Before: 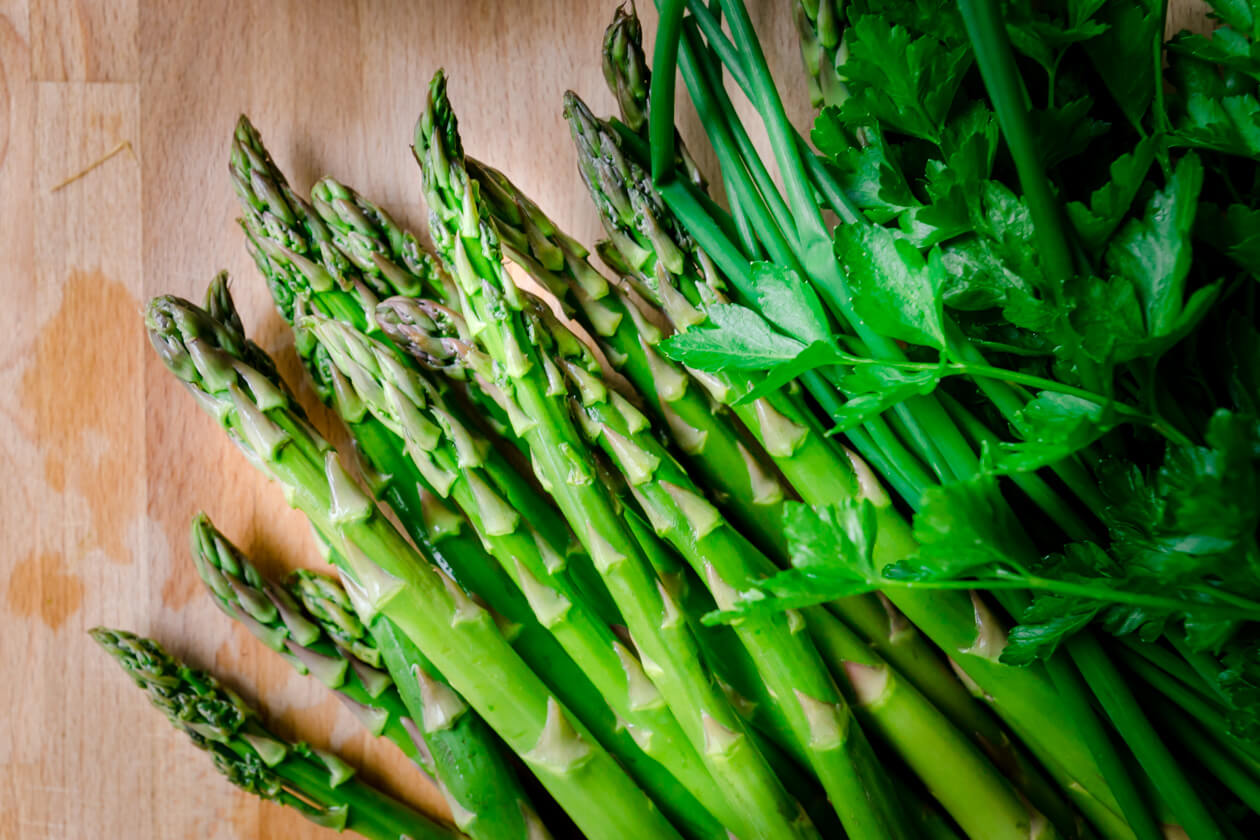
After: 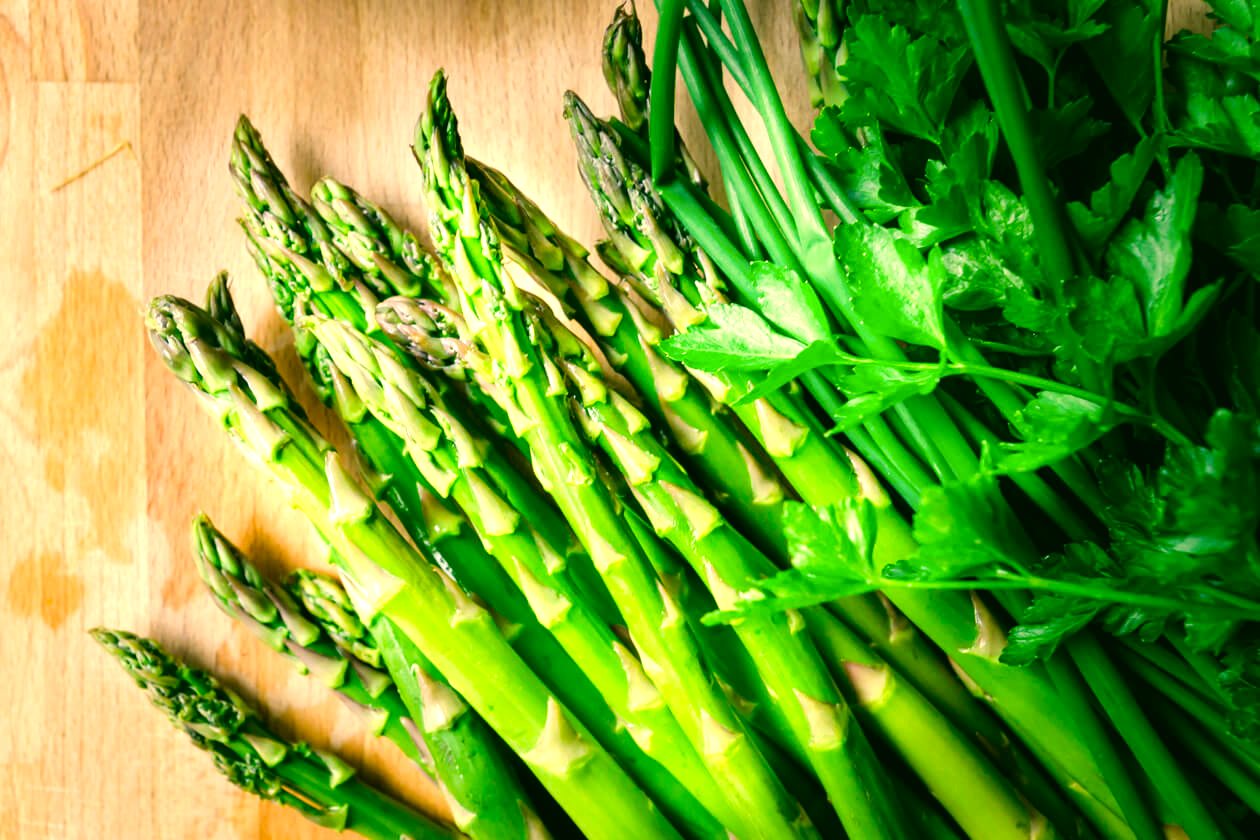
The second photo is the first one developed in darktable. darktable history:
color correction: highlights a* 5.3, highlights b* 24.26, shadows a* -15.58, shadows b* 4.02
exposure: black level correction 0, exposure 0.9 EV, compensate exposure bias true, compensate highlight preservation false
